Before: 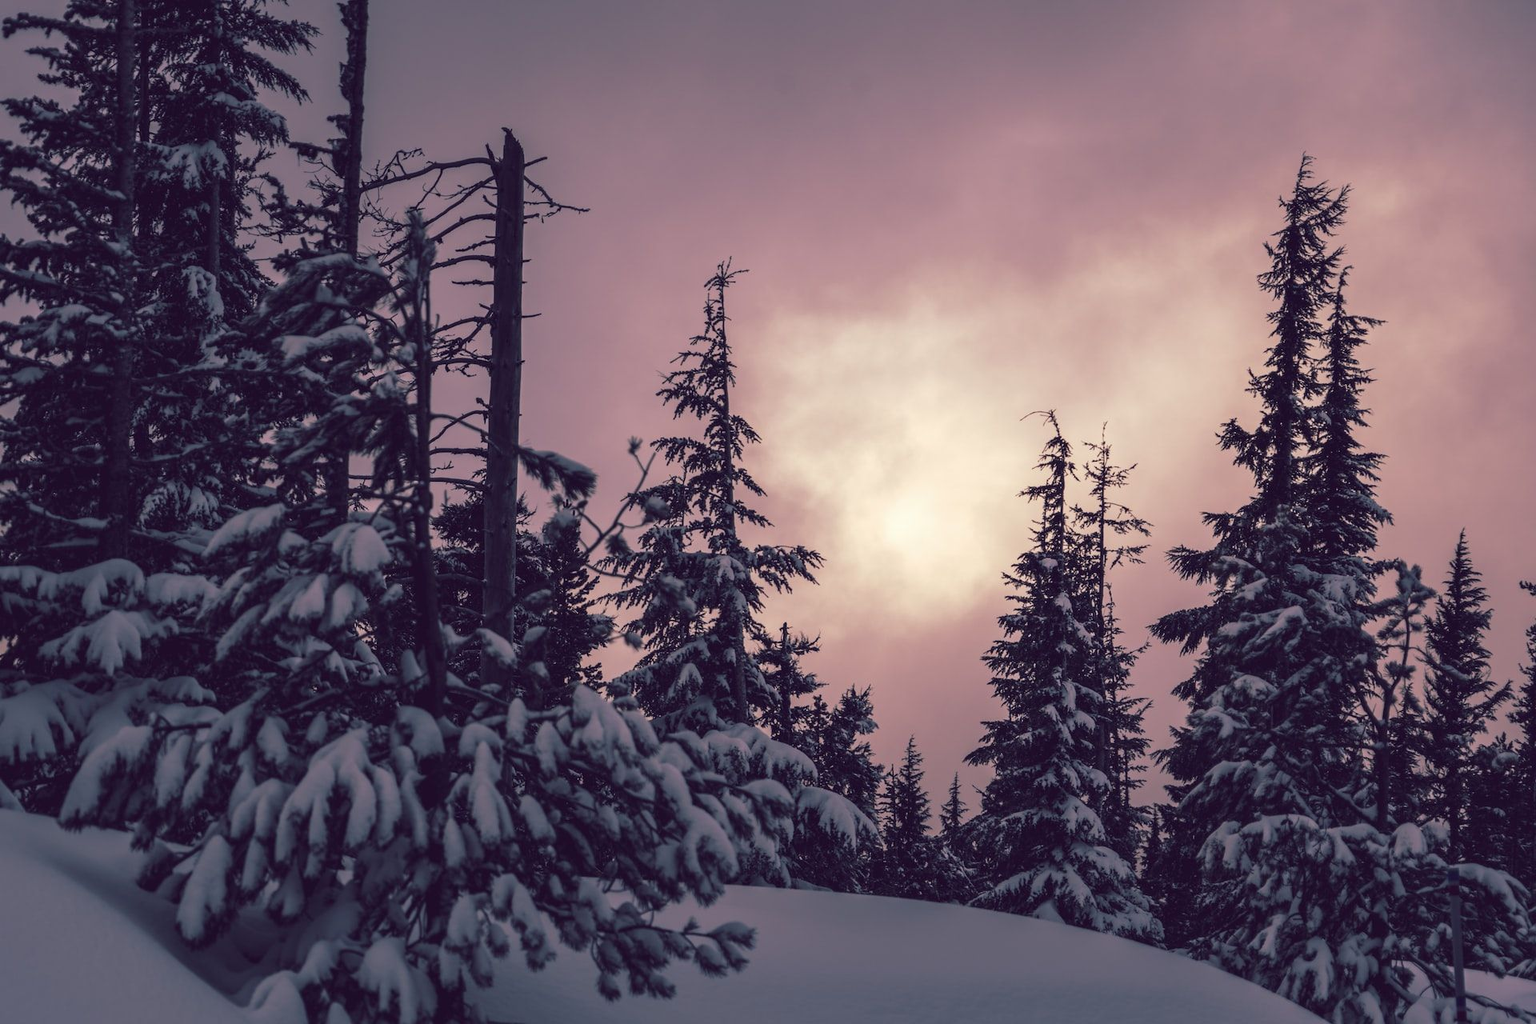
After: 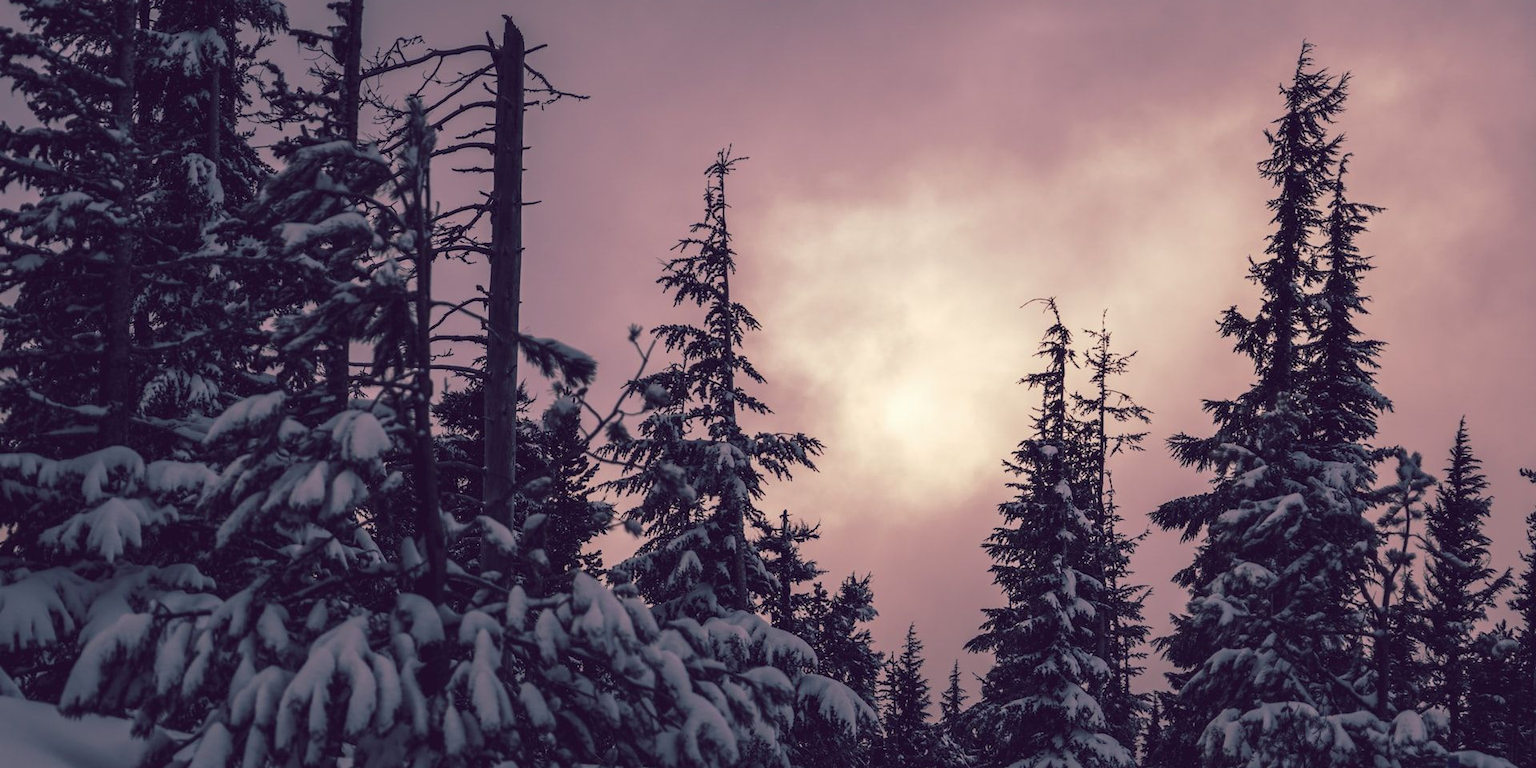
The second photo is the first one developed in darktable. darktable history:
crop: top 11.022%, bottom 13.878%
